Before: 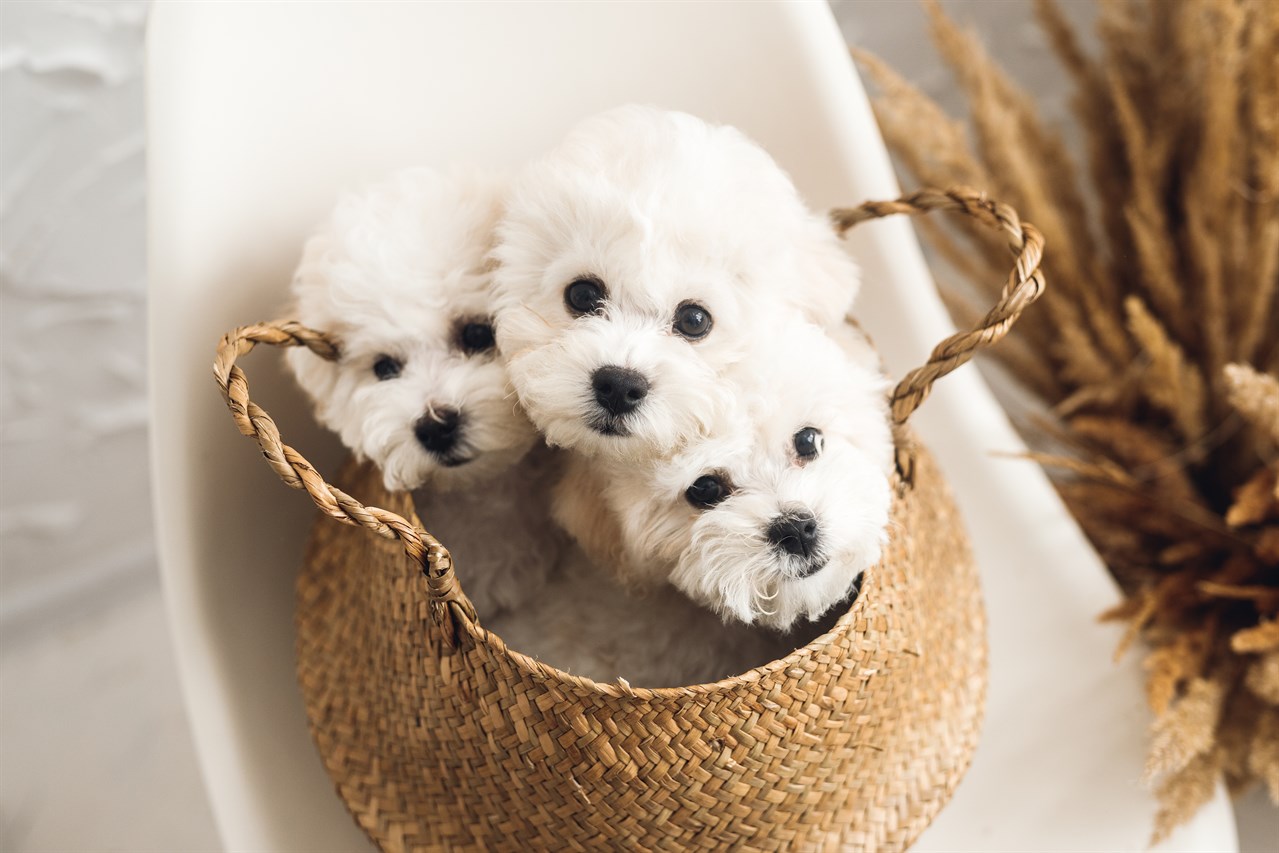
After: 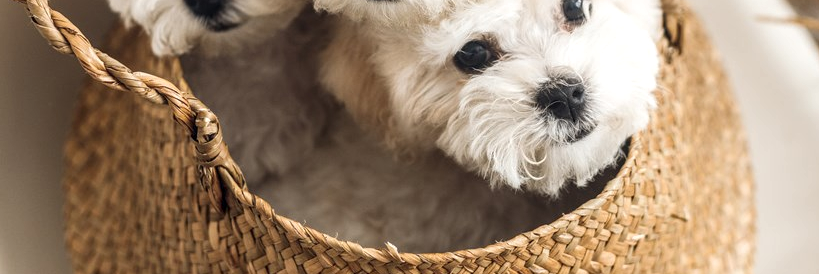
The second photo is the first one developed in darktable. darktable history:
tone equalizer: edges refinement/feathering 500, mask exposure compensation -1.57 EV, preserve details no
local contrast: highlights 53%, shadows 53%, detail 130%, midtone range 0.453
crop: left 18.208%, top 51.016%, right 17.458%, bottom 16.823%
